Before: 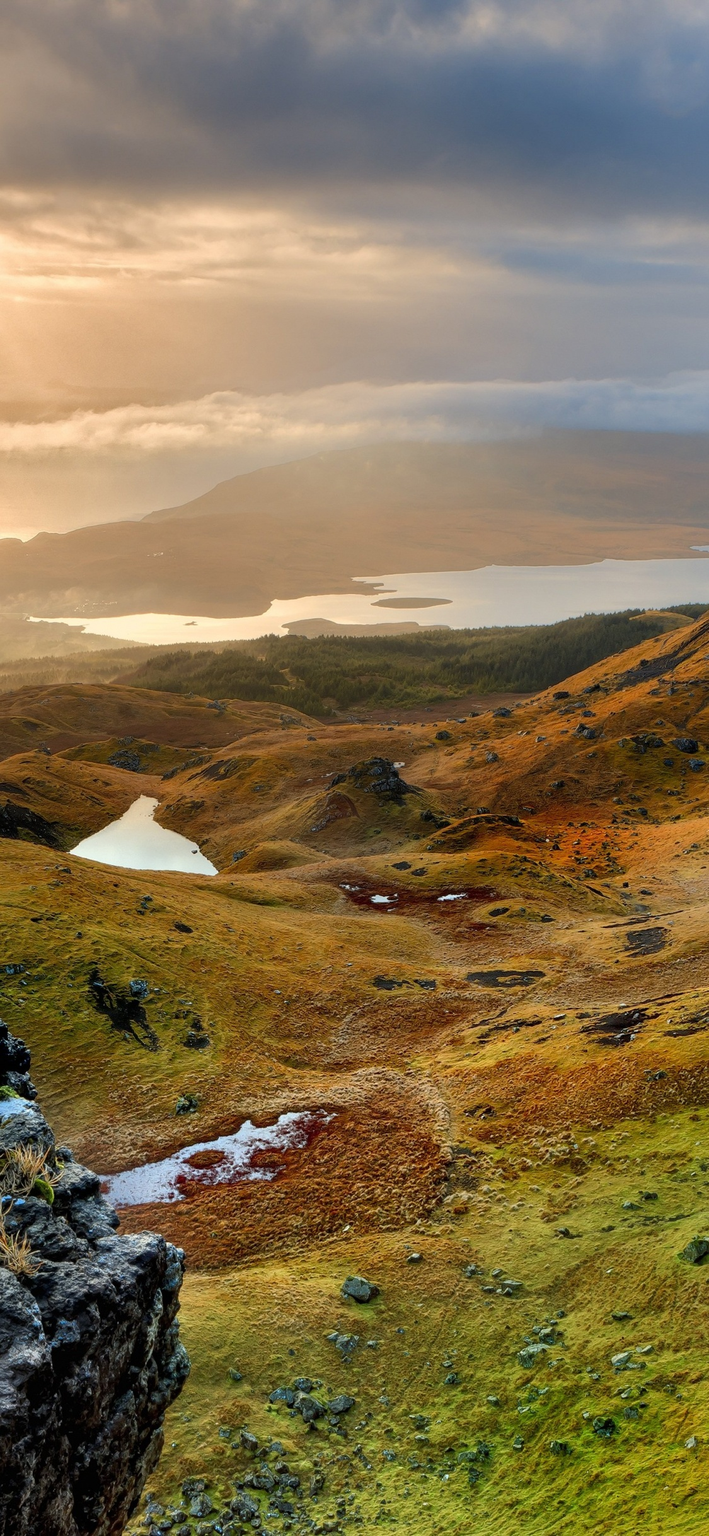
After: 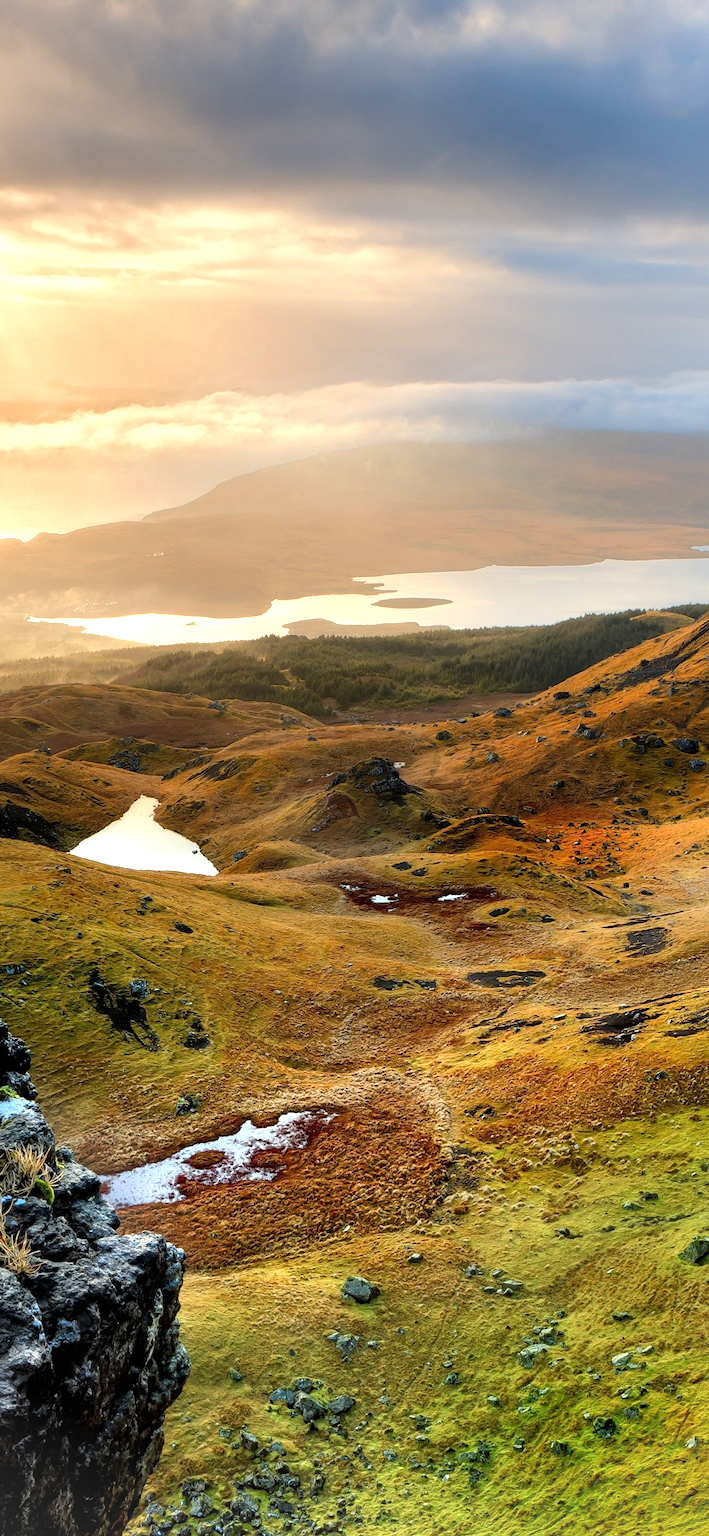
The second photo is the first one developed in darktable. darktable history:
vignetting: fall-off start 91.46%, brightness 0.055, saturation -0.002
tone equalizer: -8 EV -0.786 EV, -7 EV -0.678 EV, -6 EV -0.58 EV, -5 EV -0.407 EV, -3 EV 0.367 EV, -2 EV 0.6 EV, -1 EV 0.674 EV, +0 EV 0.735 EV
